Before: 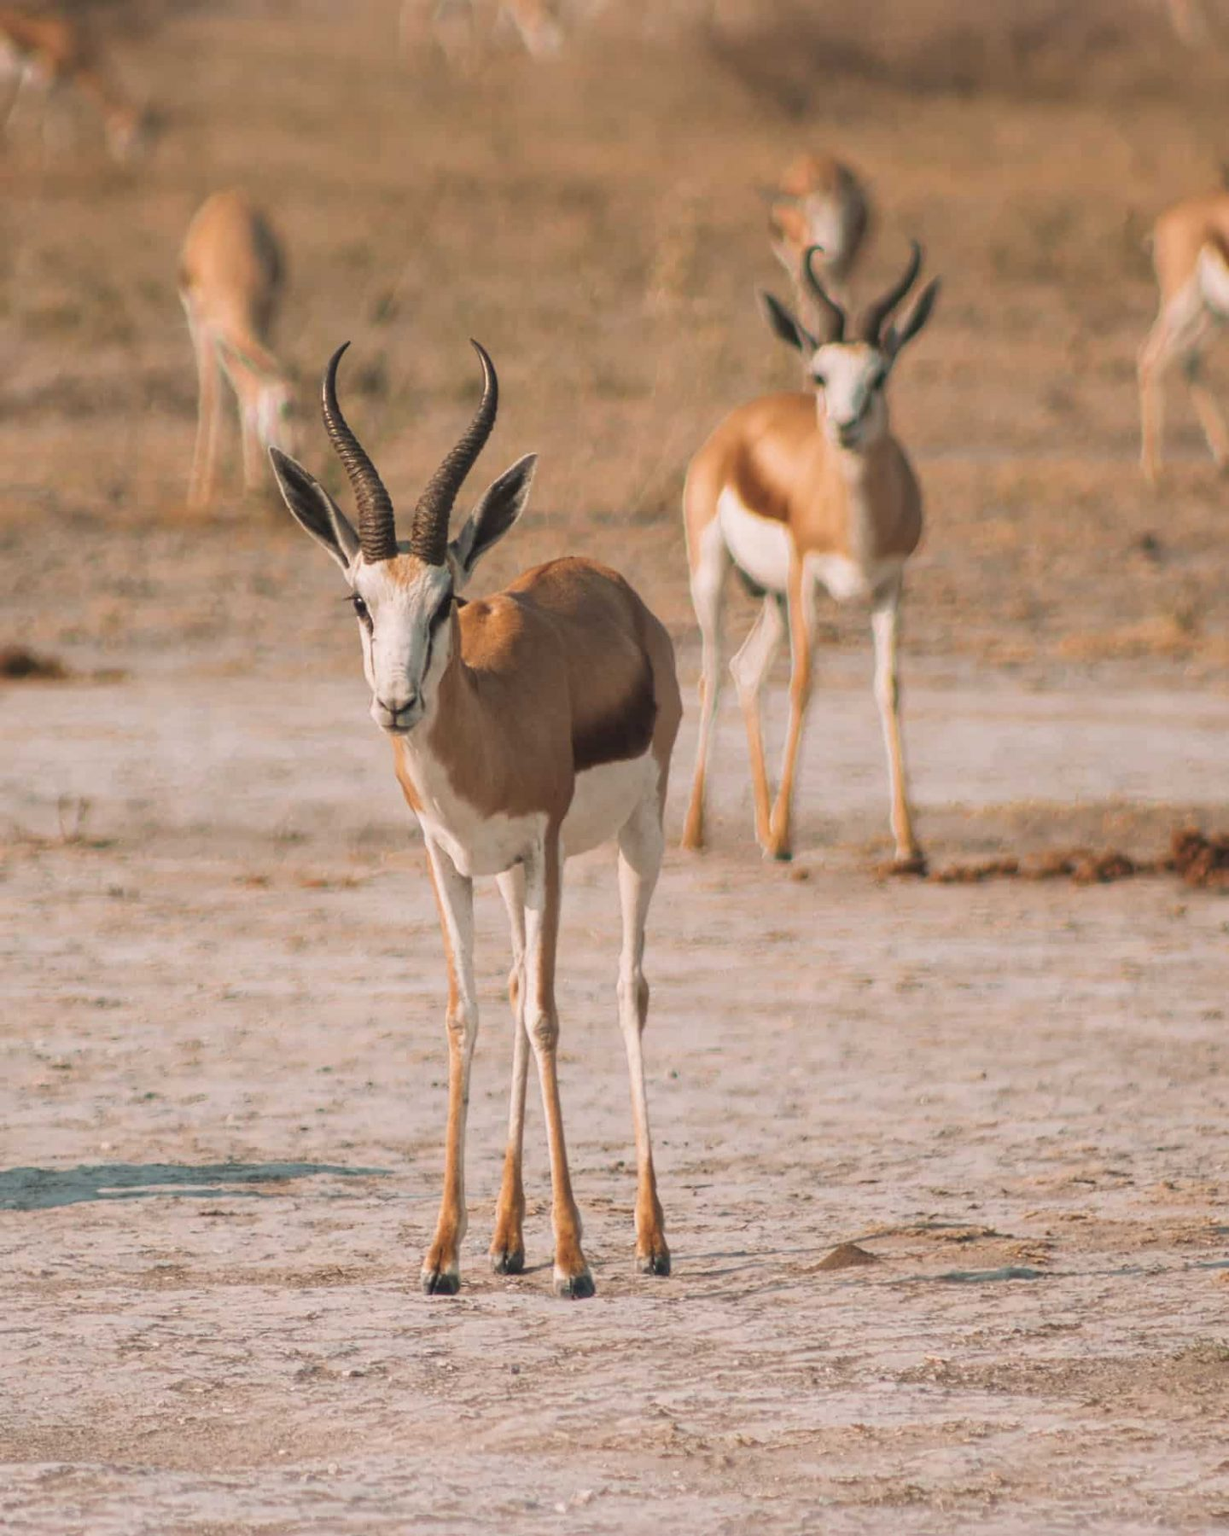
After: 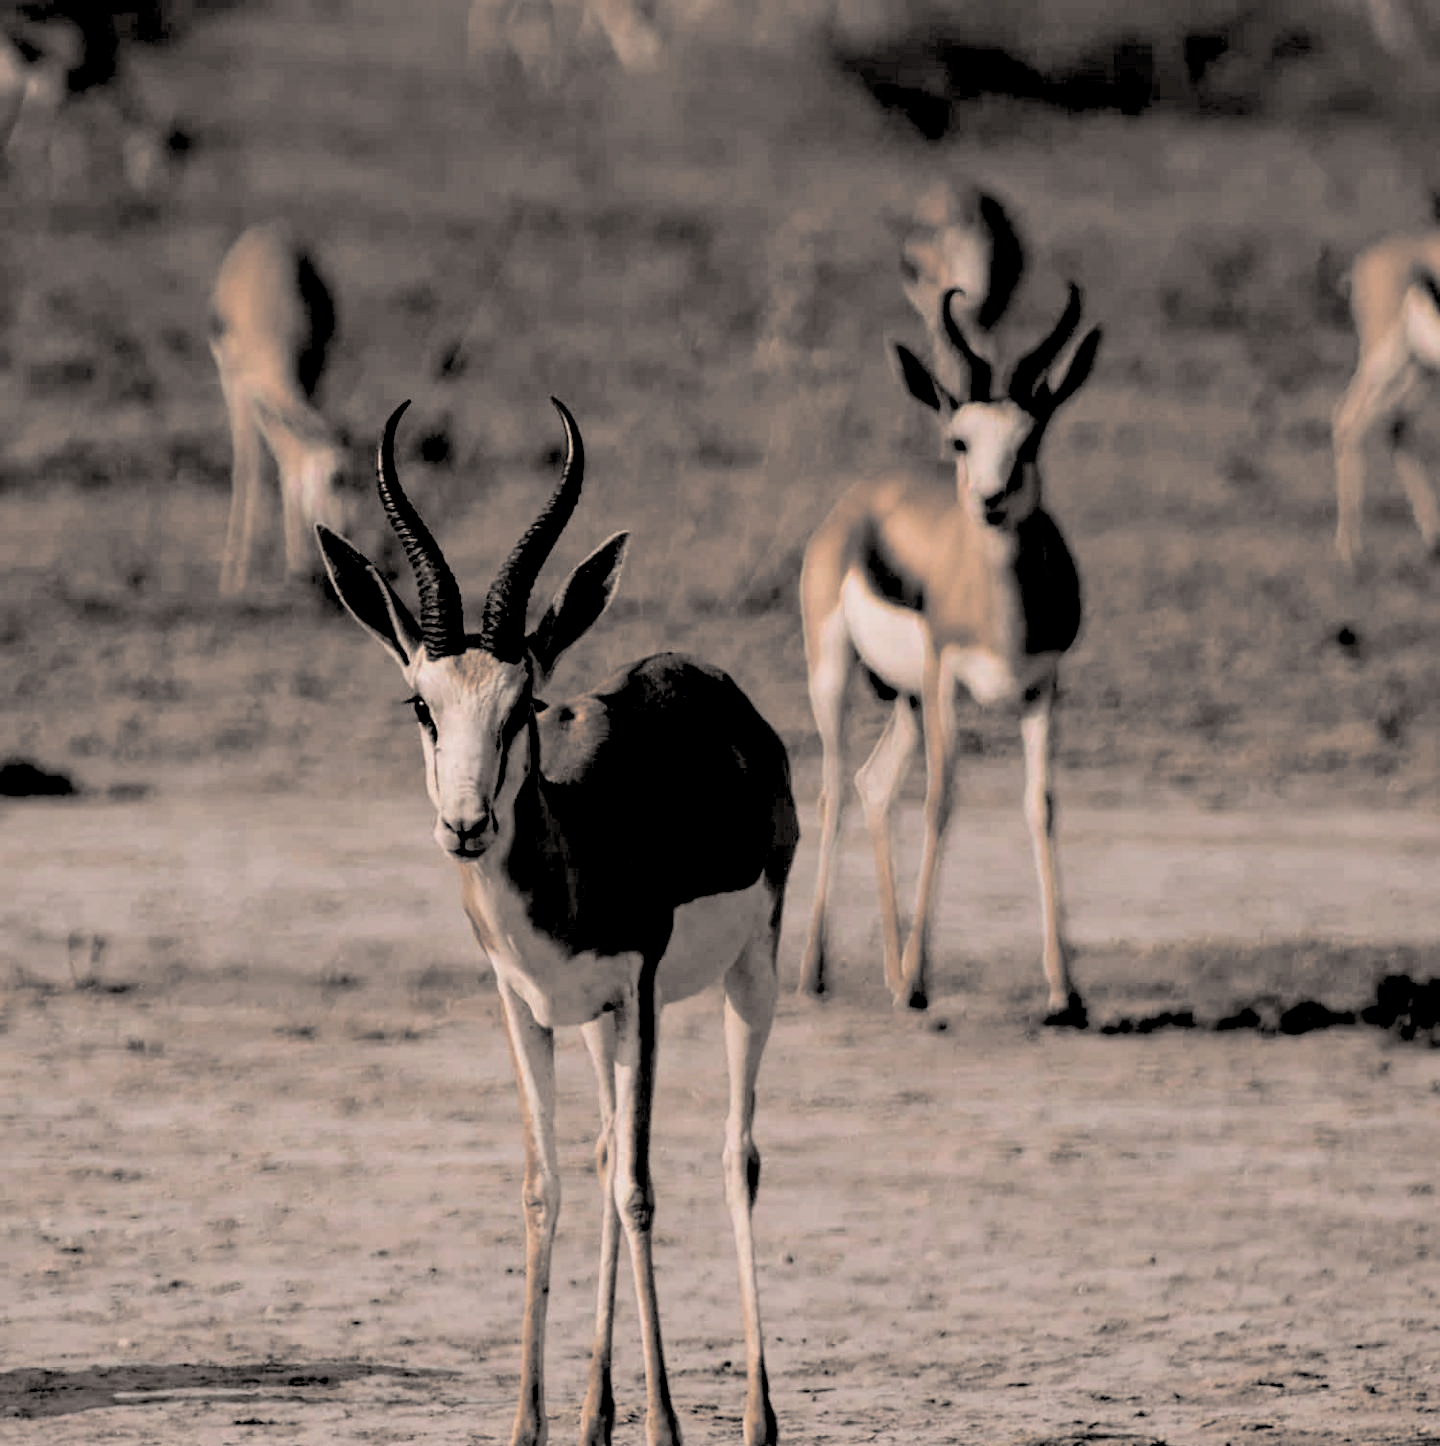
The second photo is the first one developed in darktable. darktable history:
exposure: black level correction 0.1, exposure -0.092 EV, compensate highlight preservation false
crop: bottom 19.644%
split-toning: shadows › hue 26°, shadows › saturation 0.09, highlights › hue 40°, highlights › saturation 0.18, balance -63, compress 0%
